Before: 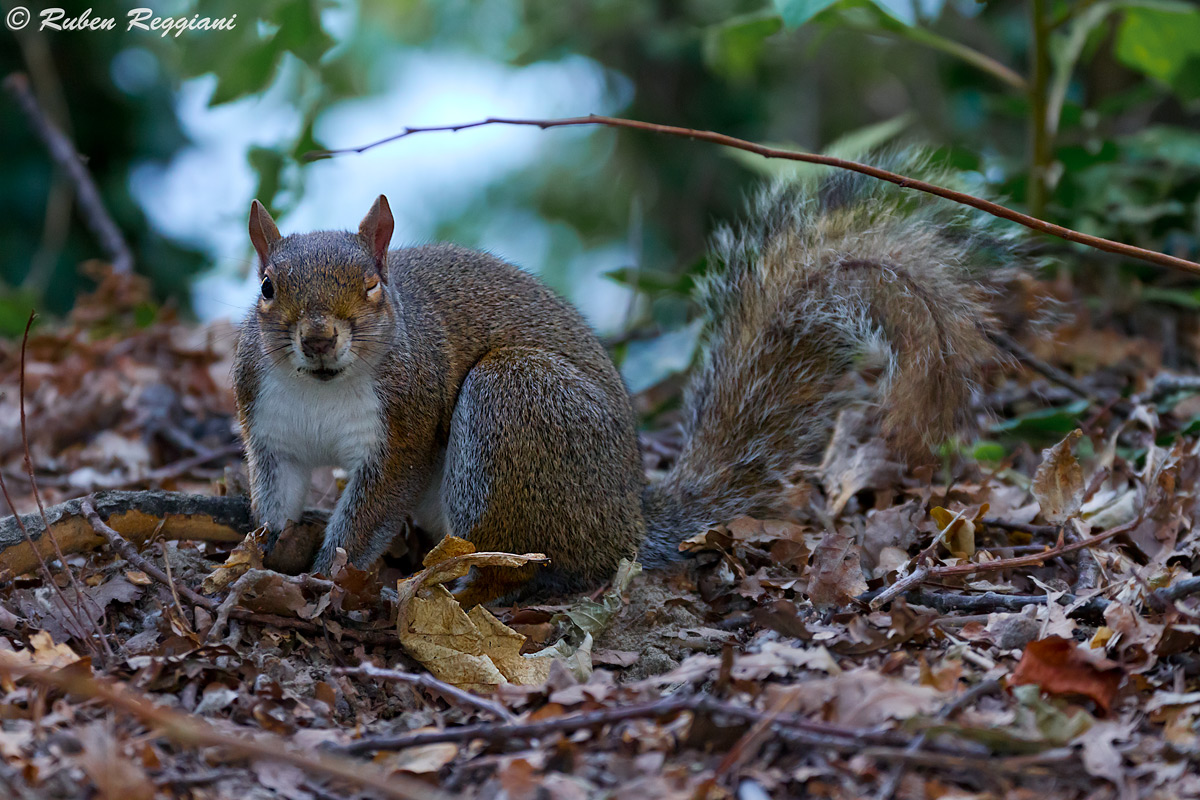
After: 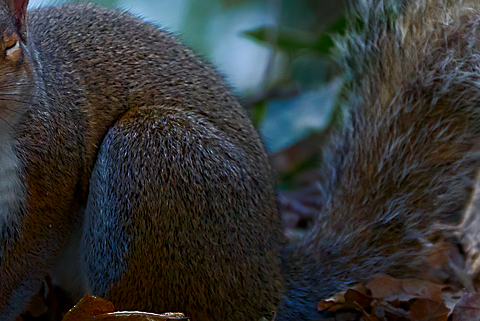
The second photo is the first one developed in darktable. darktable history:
crop: left 30.121%, top 30.249%, right 29.857%, bottom 29.564%
shadows and highlights: shadows -88.57, highlights -36.65, soften with gaussian
sharpen: amount 0.211
